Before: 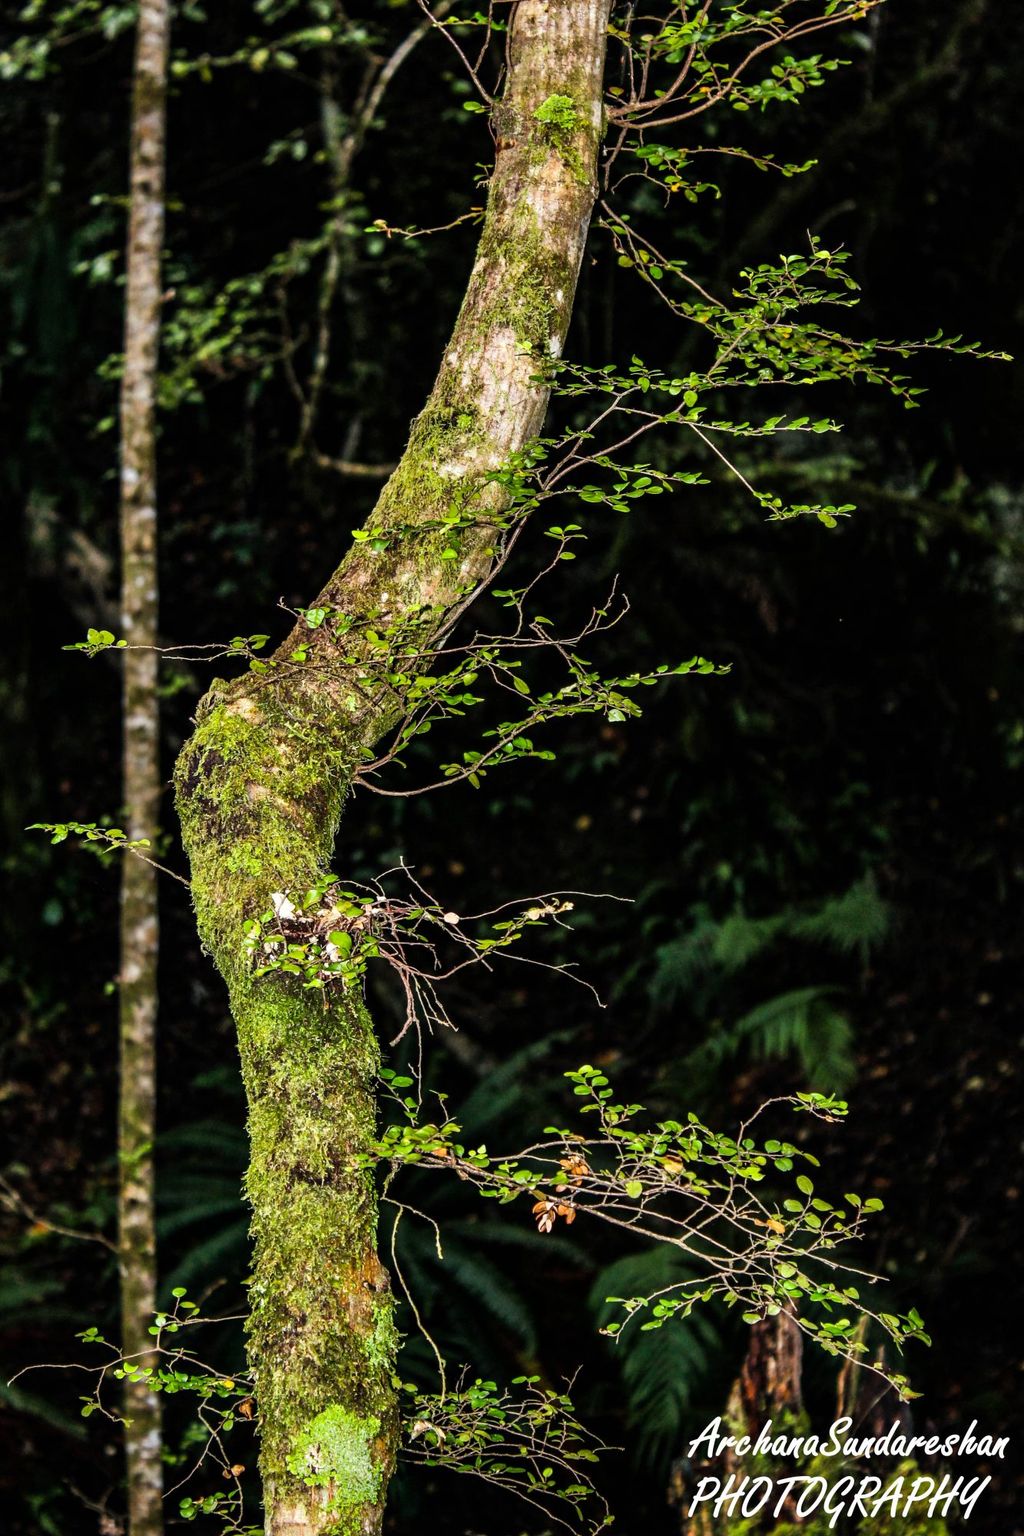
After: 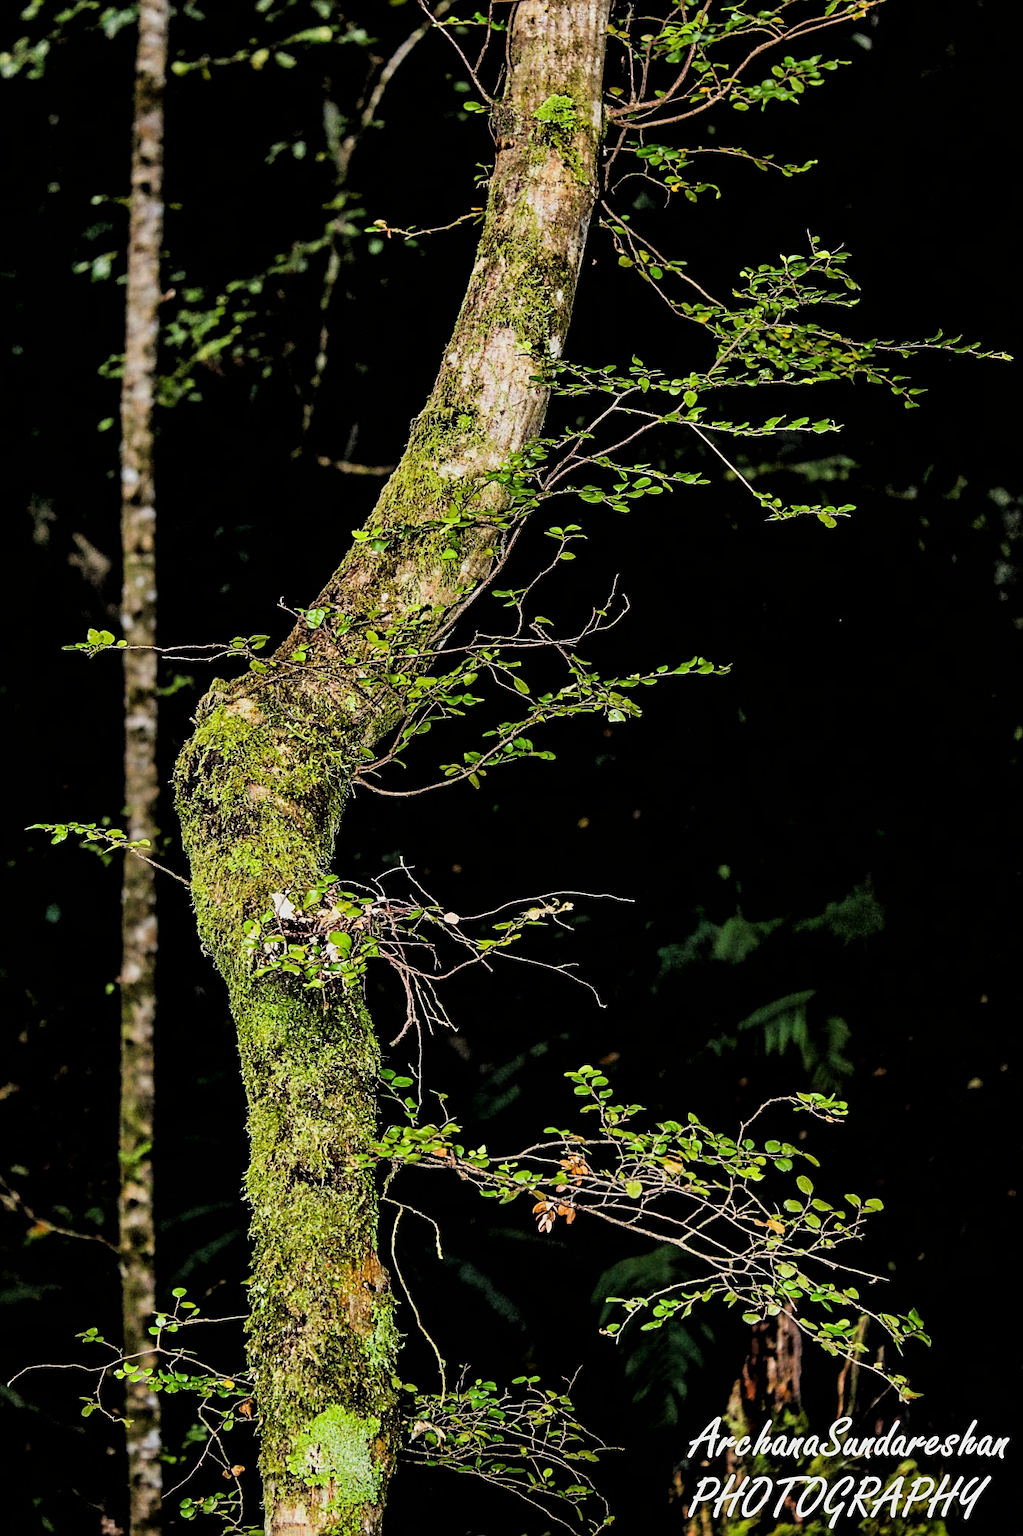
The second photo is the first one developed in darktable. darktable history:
color balance: on, module defaults
sharpen: on, module defaults
filmic rgb: black relative exposure -3.86 EV, white relative exposure 3.48 EV, hardness 2.63, contrast 1.103
